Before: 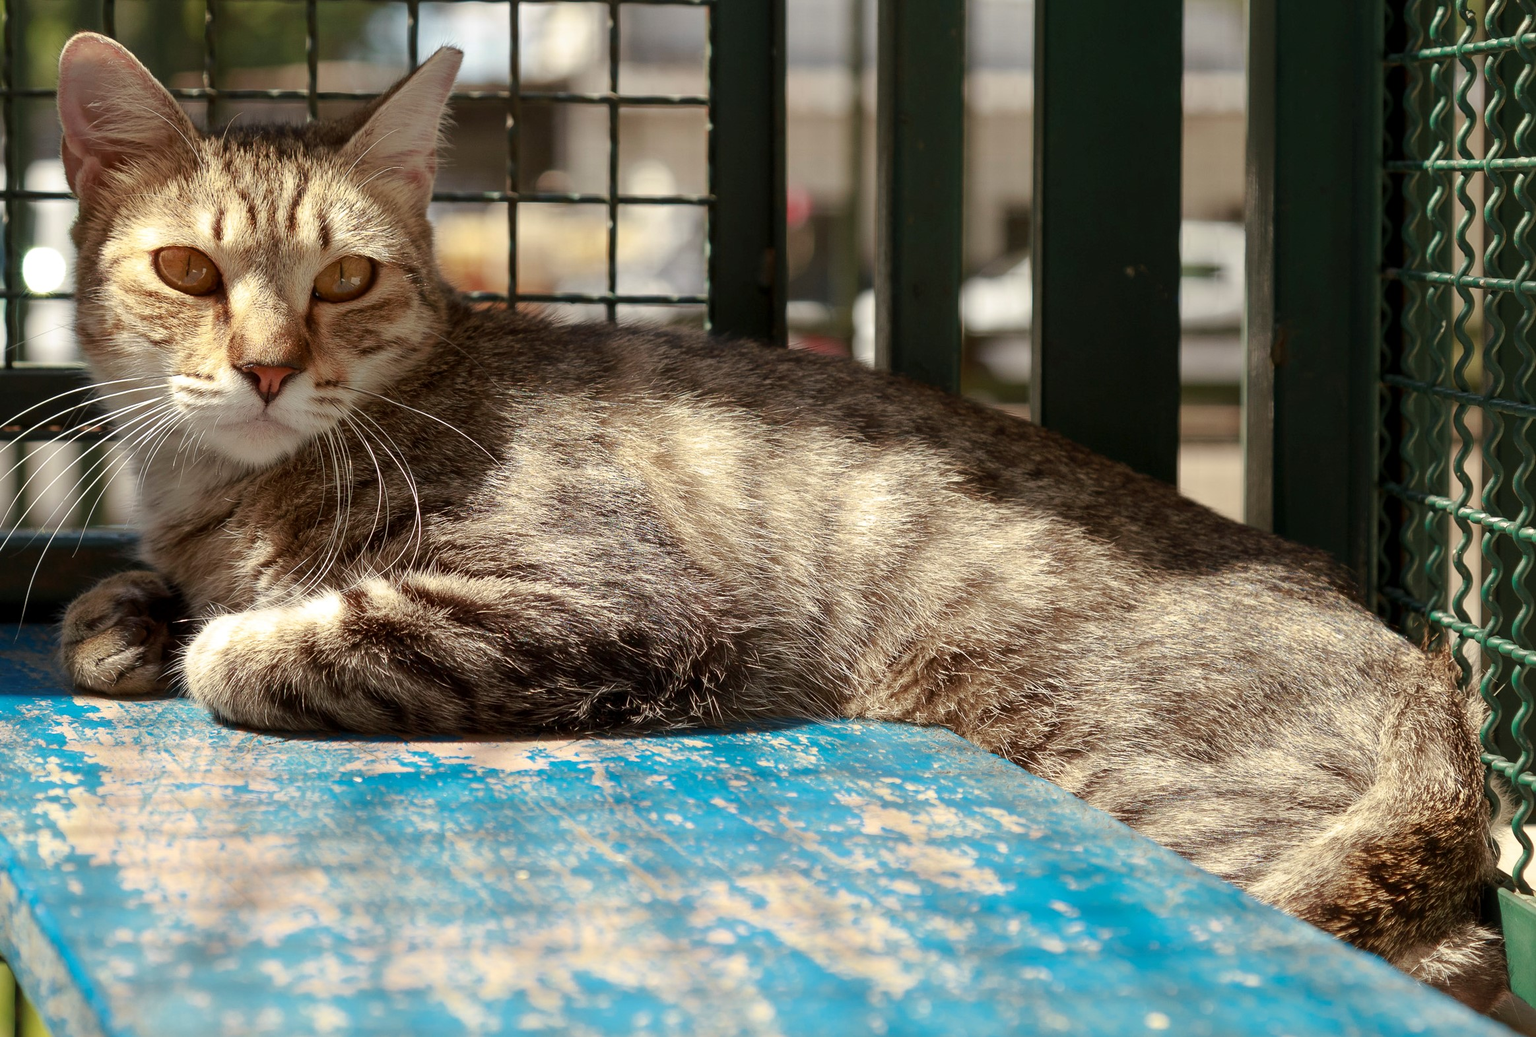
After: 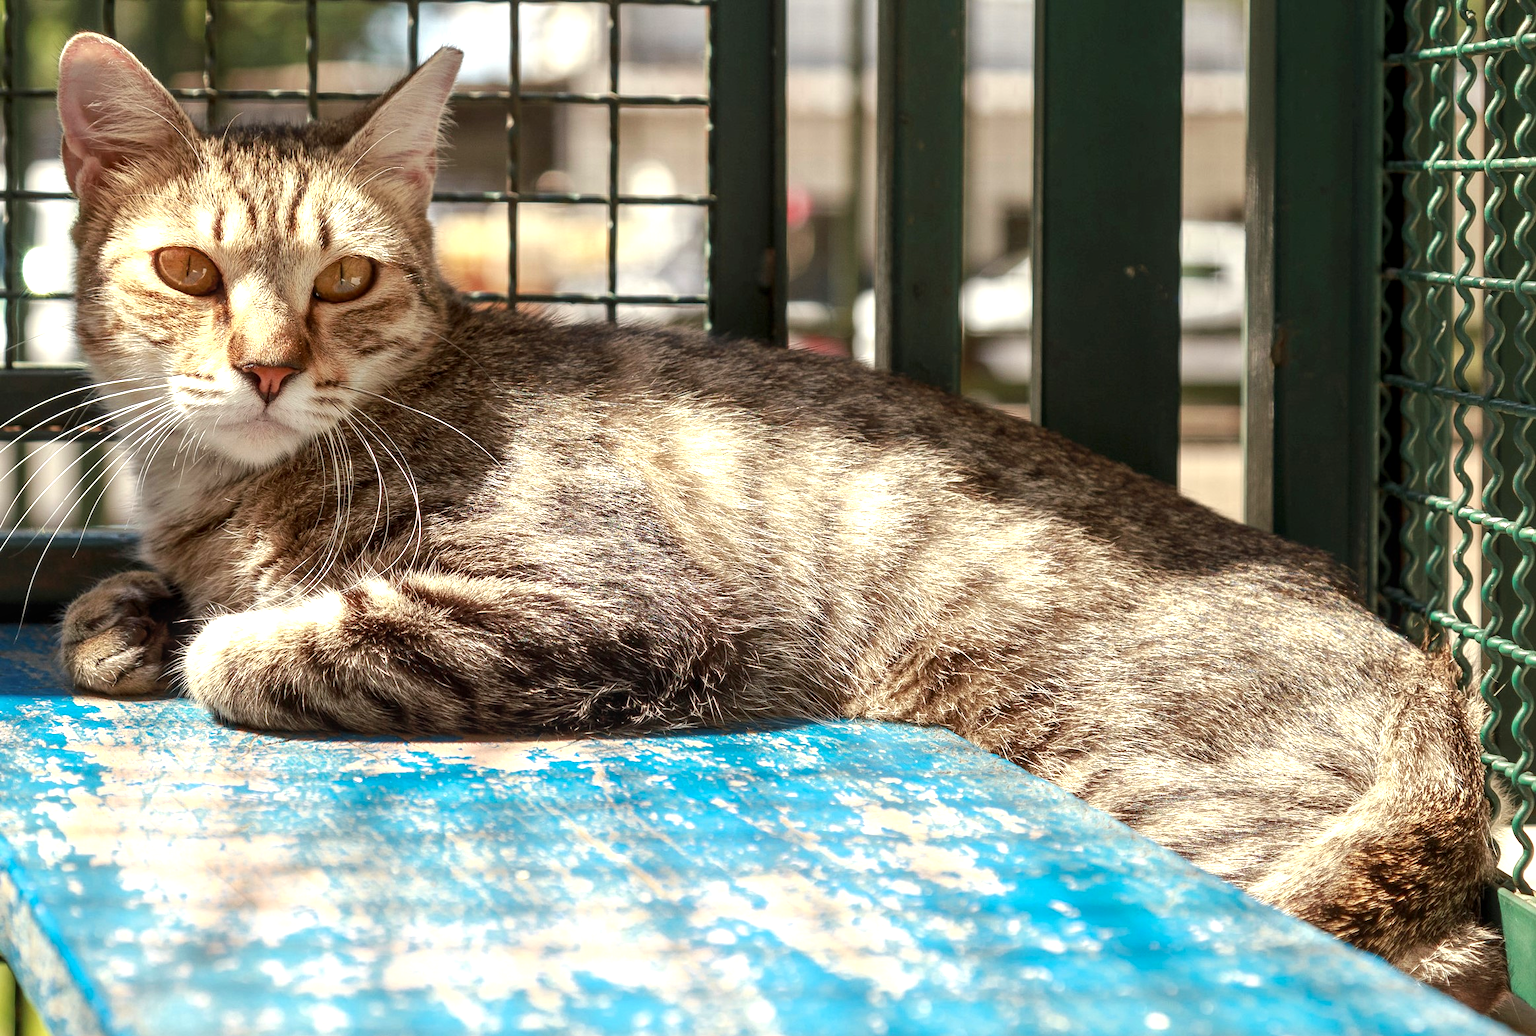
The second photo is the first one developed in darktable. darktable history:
exposure: black level correction 0, exposure 0.703 EV, compensate highlight preservation false
local contrast: on, module defaults
